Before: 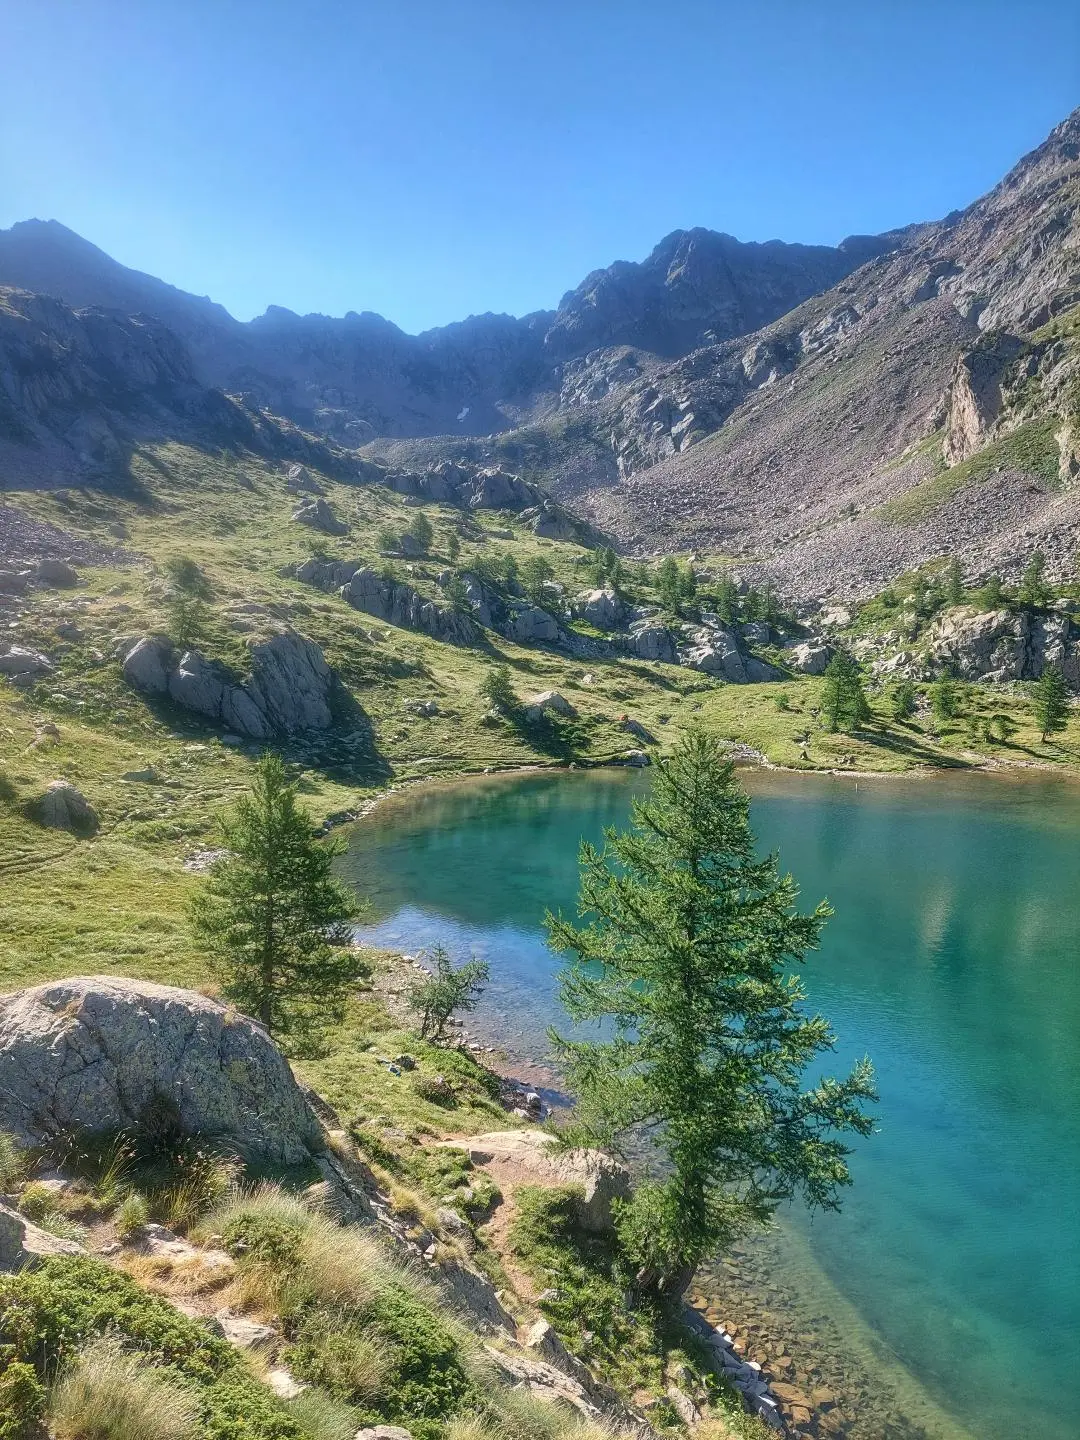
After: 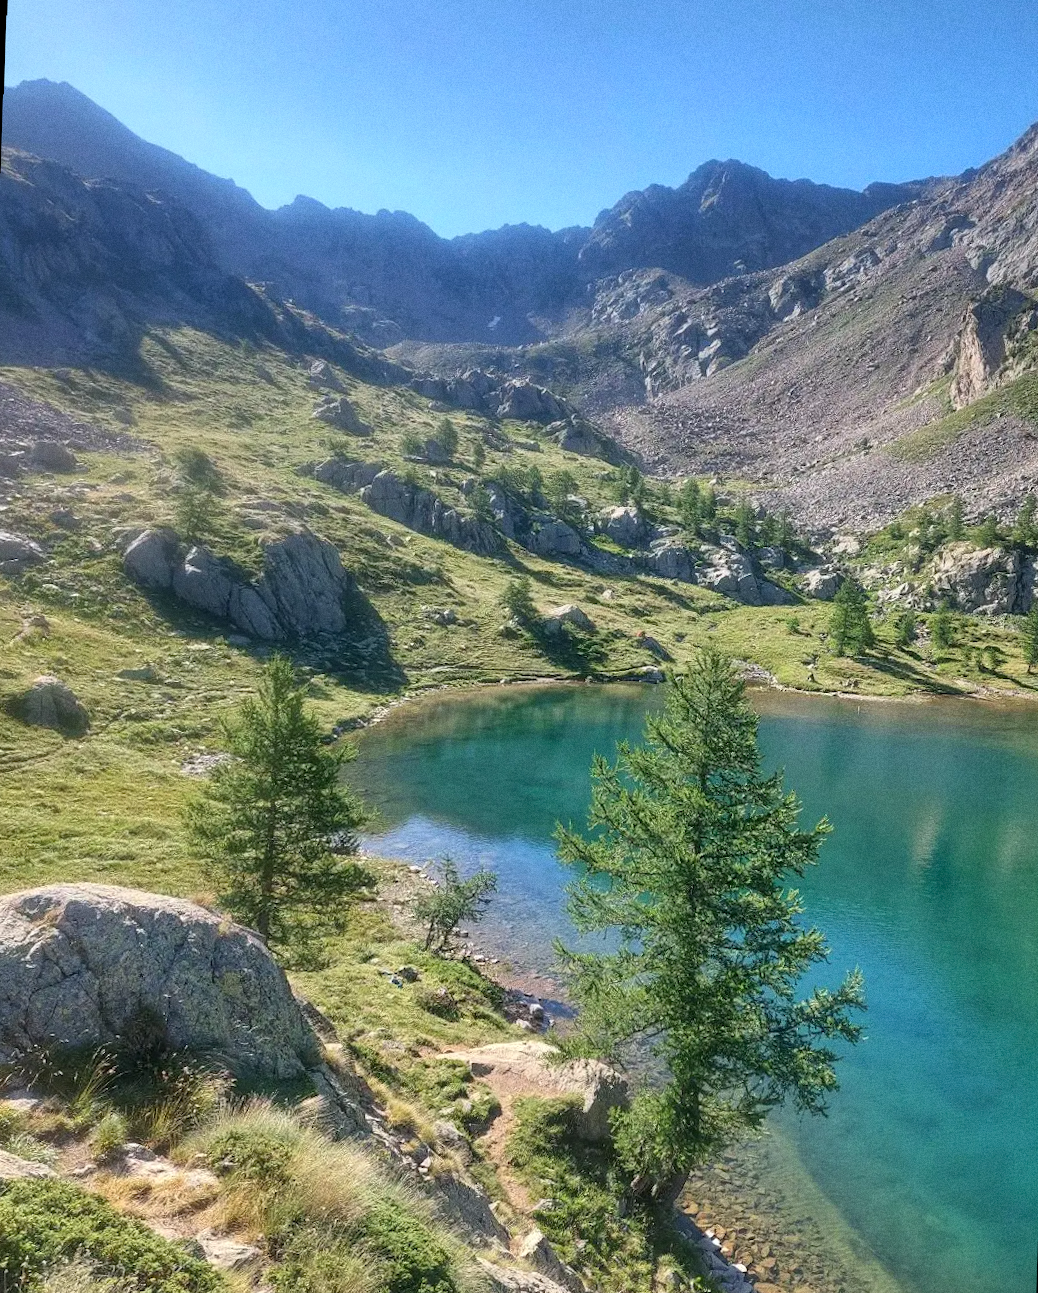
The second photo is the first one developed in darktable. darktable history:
exposure: exposure 0.078 EV, compensate highlight preservation false
crop and rotate: angle -1.69°
grain: on, module defaults
rotate and perspective: rotation 0.679°, lens shift (horizontal) 0.136, crop left 0.009, crop right 0.991, crop top 0.078, crop bottom 0.95
